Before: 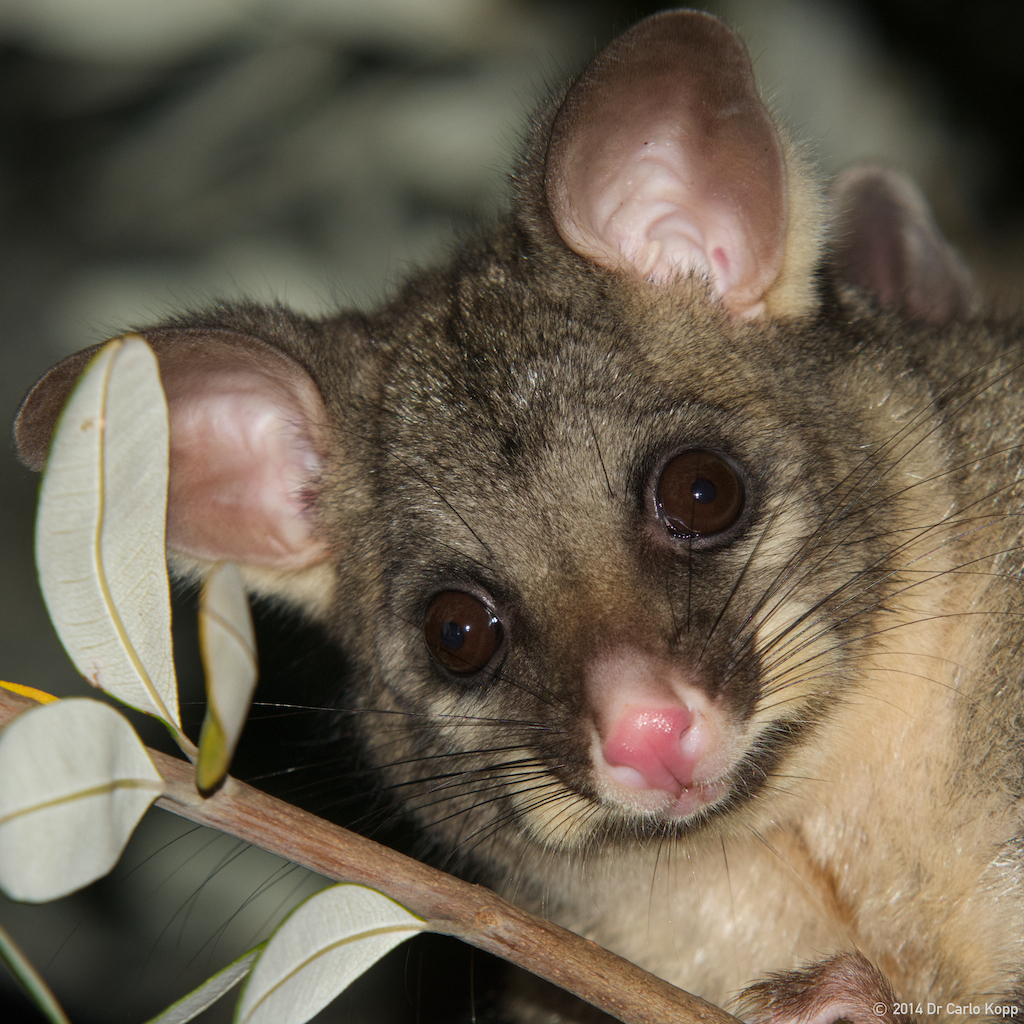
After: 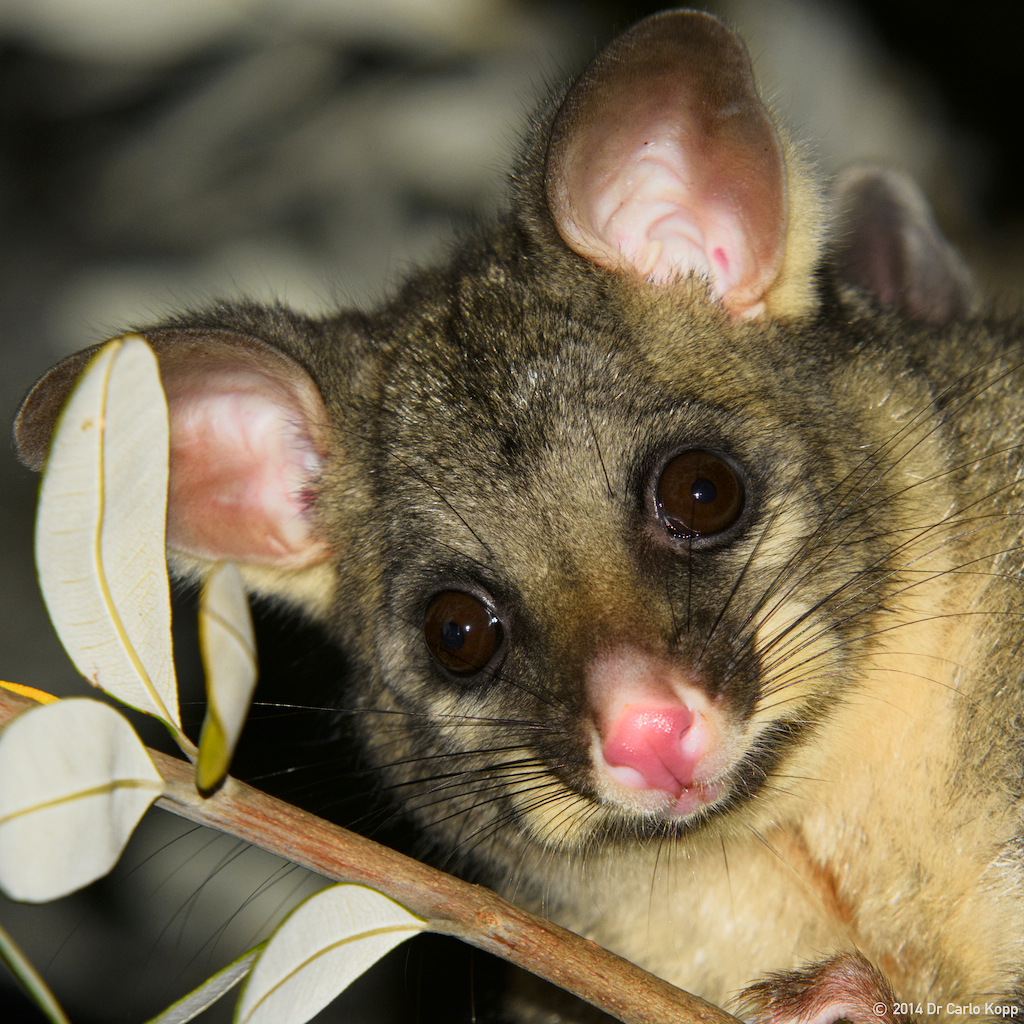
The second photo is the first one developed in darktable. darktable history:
tone curve: curves: ch0 [(0, 0.006) (0.037, 0.022) (0.123, 0.105) (0.19, 0.173) (0.277, 0.279) (0.474, 0.517) (0.597, 0.662) (0.687, 0.774) (0.855, 0.891) (1, 0.982)]; ch1 [(0, 0) (0.243, 0.245) (0.422, 0.415) (0.493, 0.495) (0.508, 0.503) (0.544, 0.552) (0.557, 0.582) (0.626, 0.672) (0.694, 0.732) (1, 1)]; ch2 [(0, 0) (0.249, 0.216) (0.356, 0.329) (0.424, 0.442) (0.476, 0.483) (0.498, 0.5) (0.517, 0.519) (0.532, 0.539) (0.562, 0.596) (0.614, 0.662) (0.706, 0.757) (0.808, 0.809) (0.991, 0.968)], color space Lab, independent channels, preserve colors none
